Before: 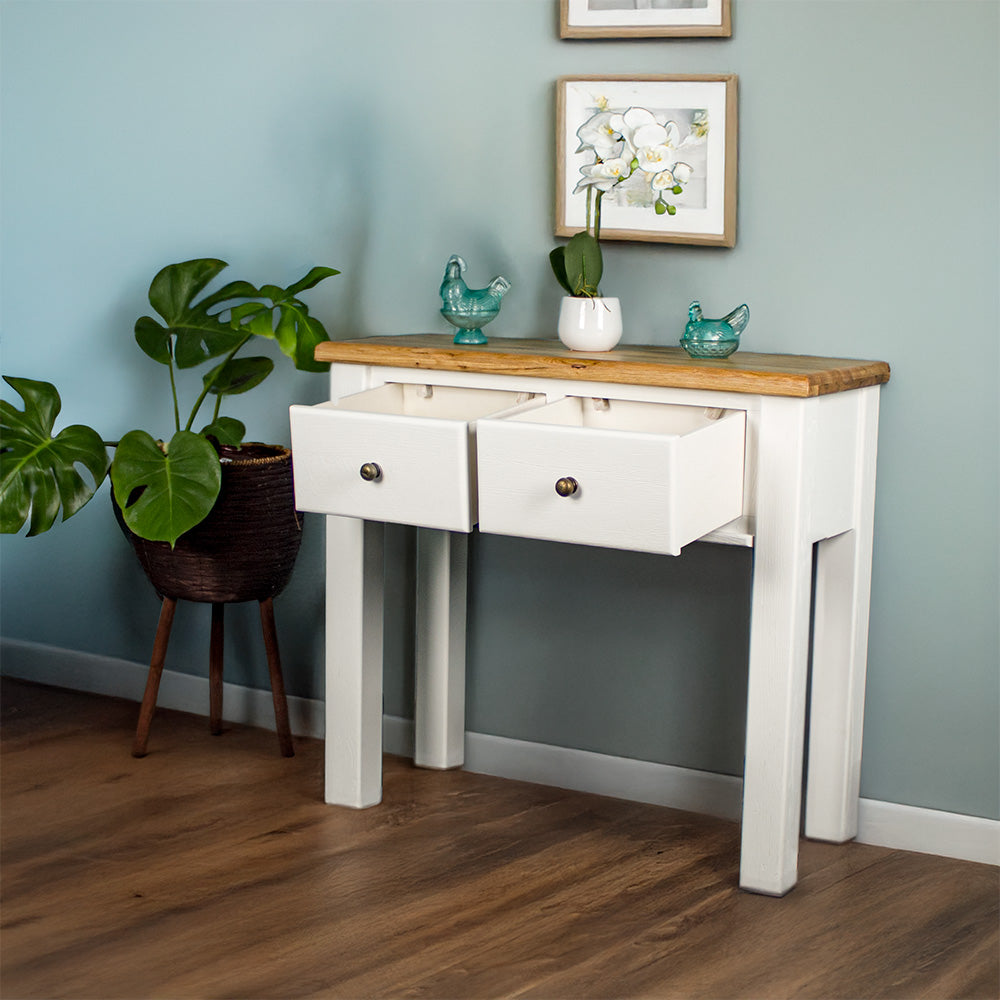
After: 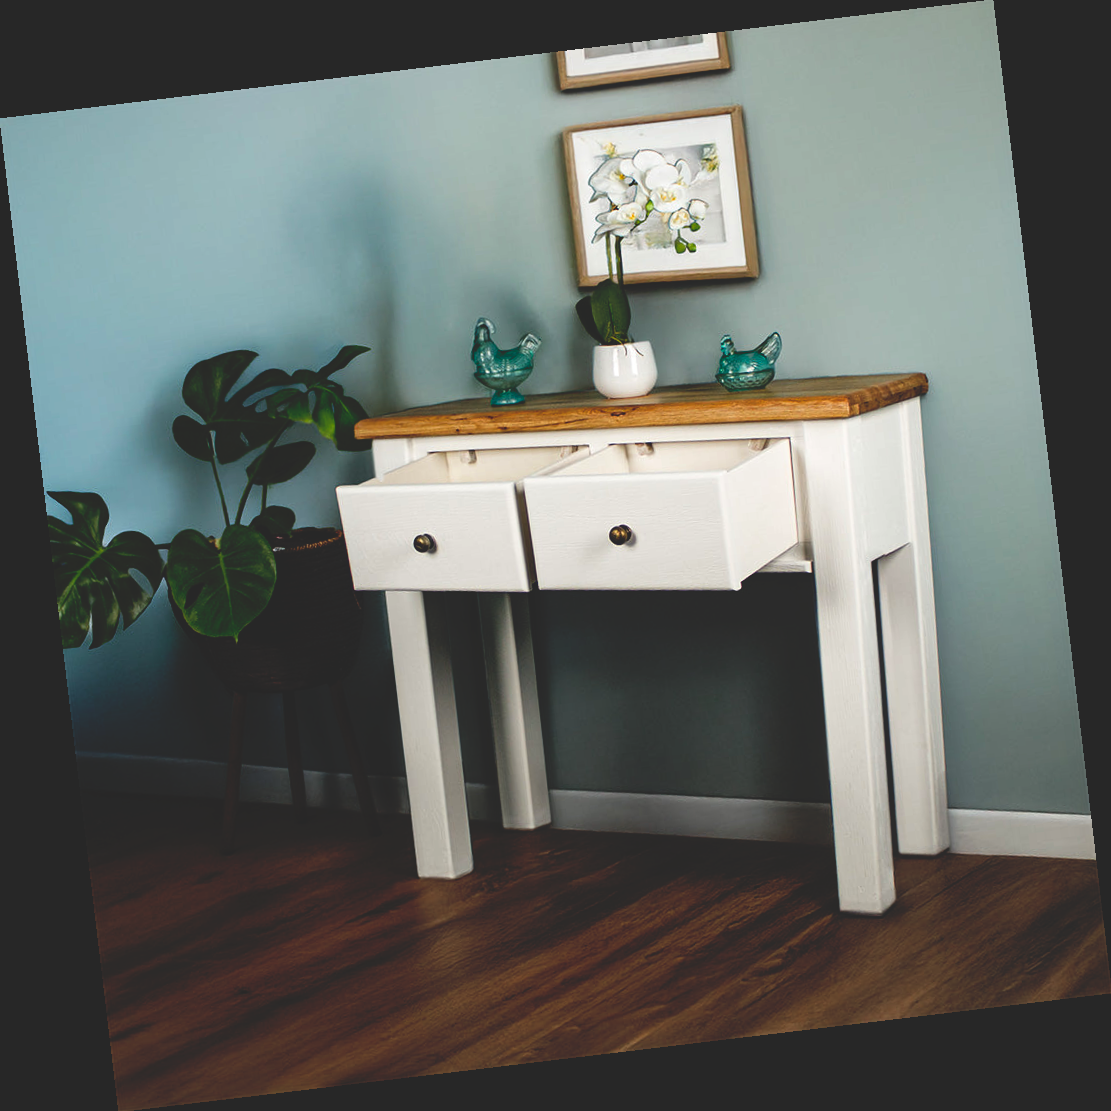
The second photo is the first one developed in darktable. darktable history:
rotate and perspective: rotation -6.83°, automatic cropping off
base curve: curves: ch0 [(0, 0.02) (0.083, 0.036) (1, 1)], preserve colors none
